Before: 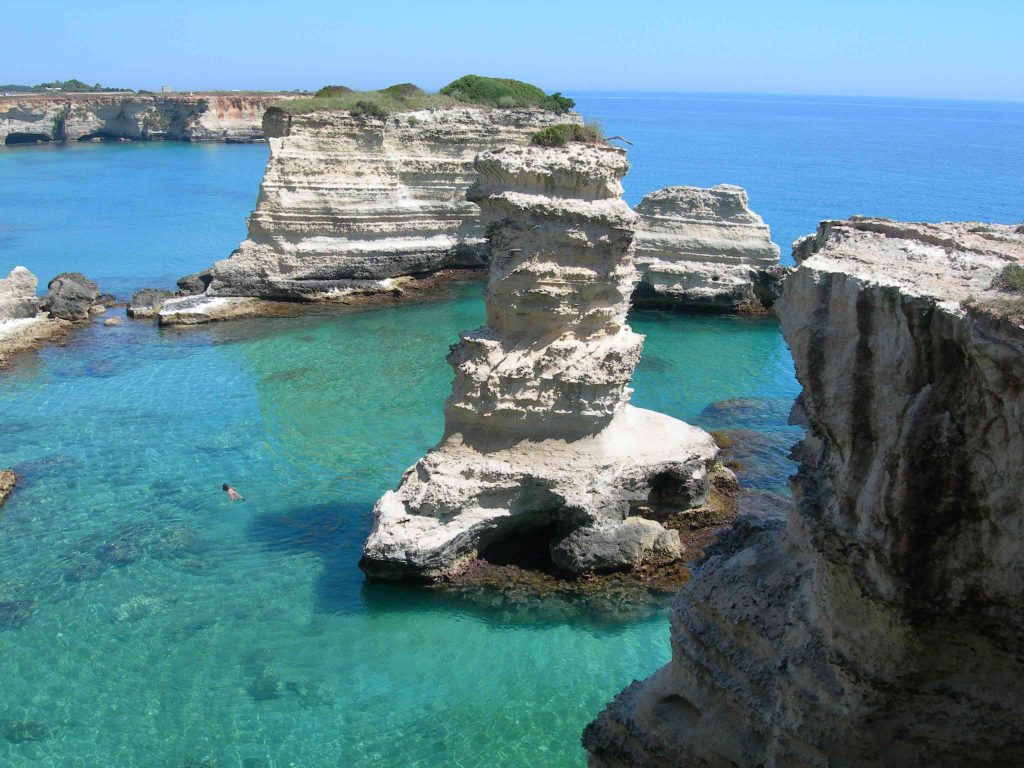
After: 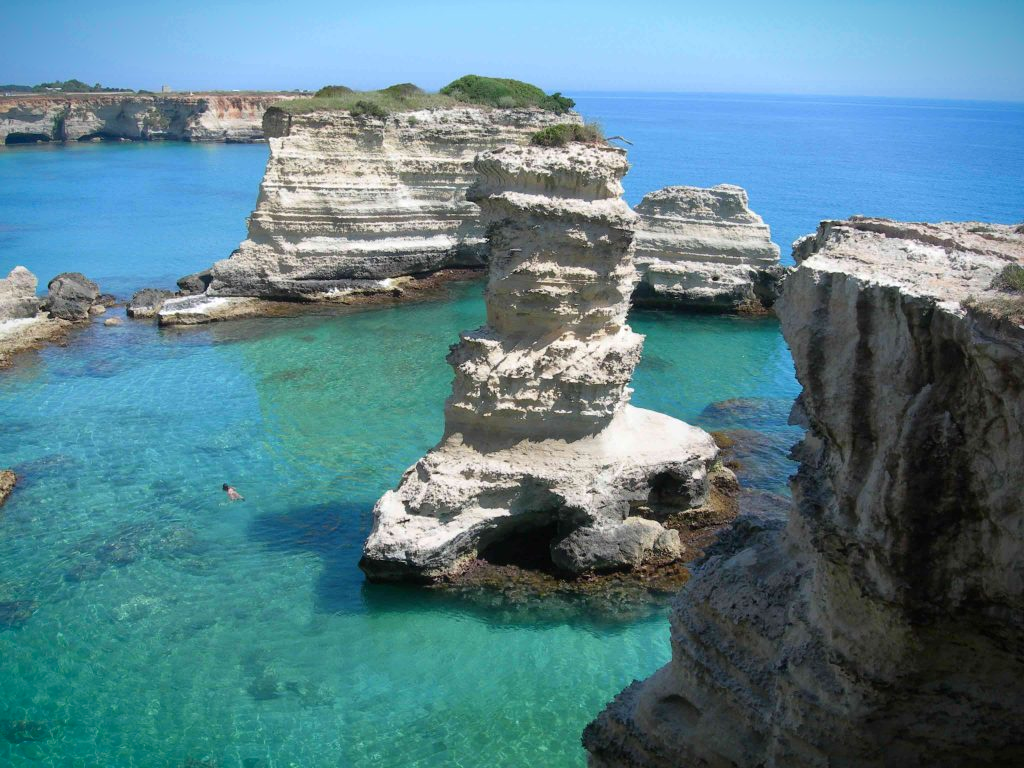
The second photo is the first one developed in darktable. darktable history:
vignetting: fall-off start 88.53%, fall-off radius 44.2%, saturation 0.376, width/height ratio 1.161
white balance: emerald 1
